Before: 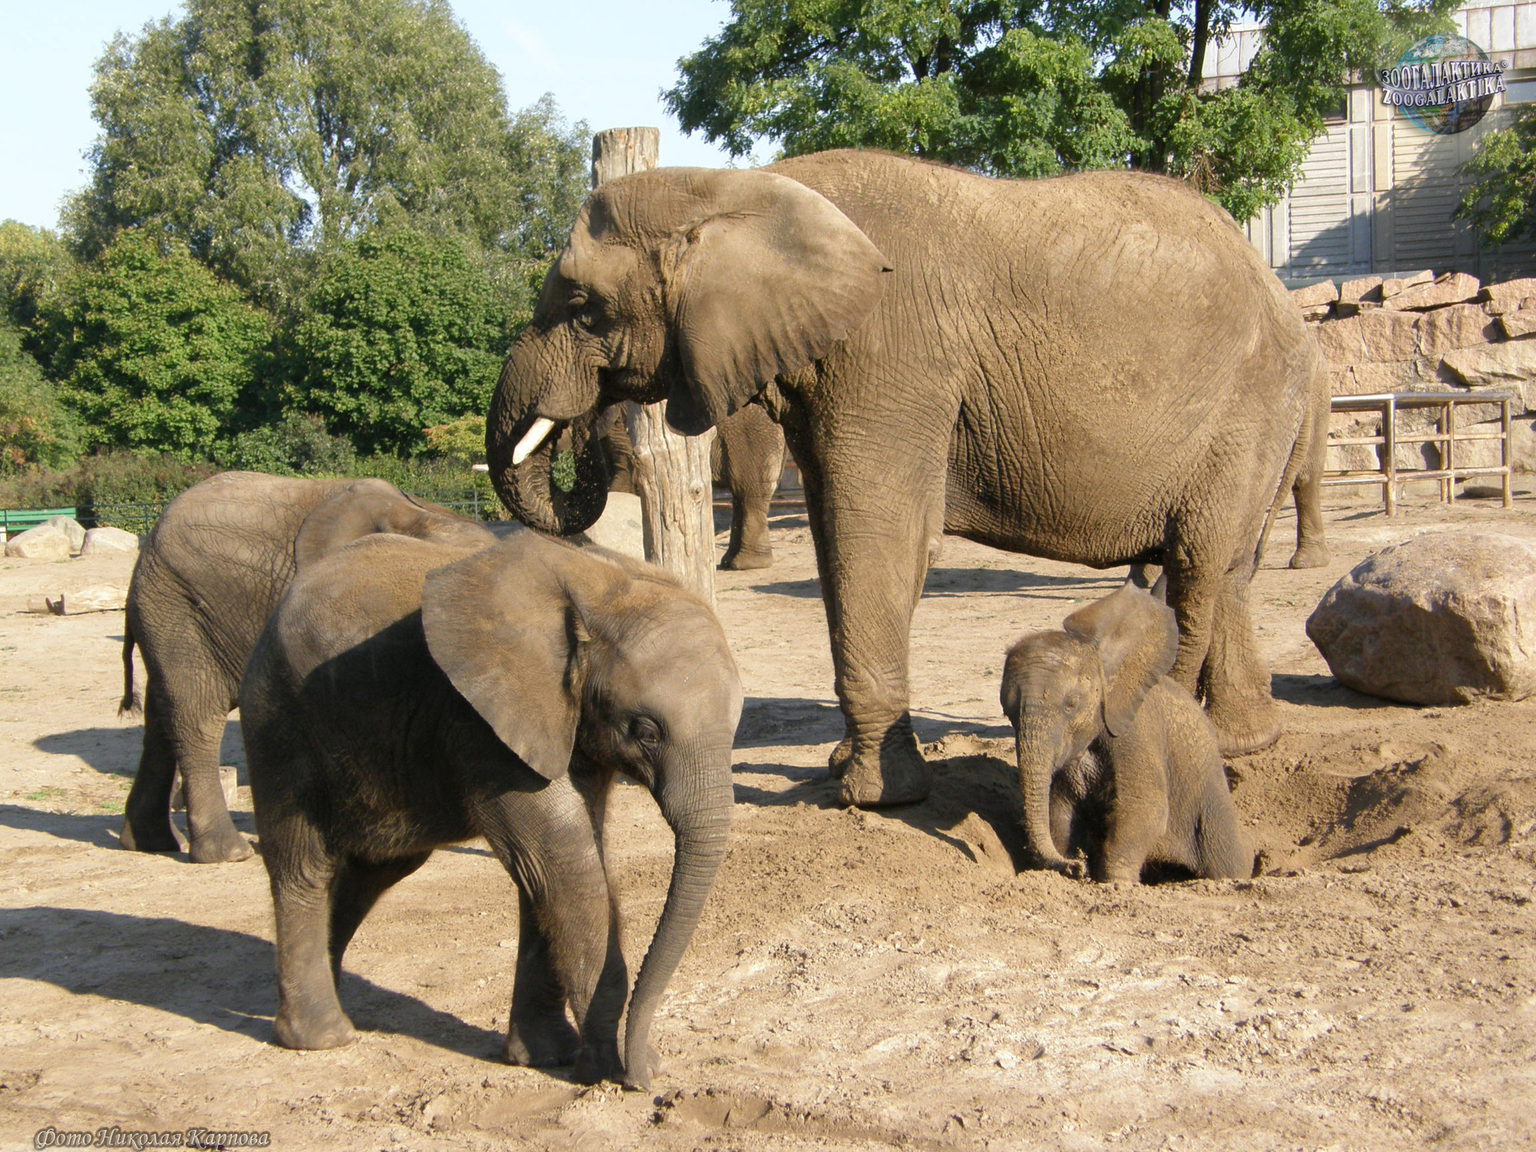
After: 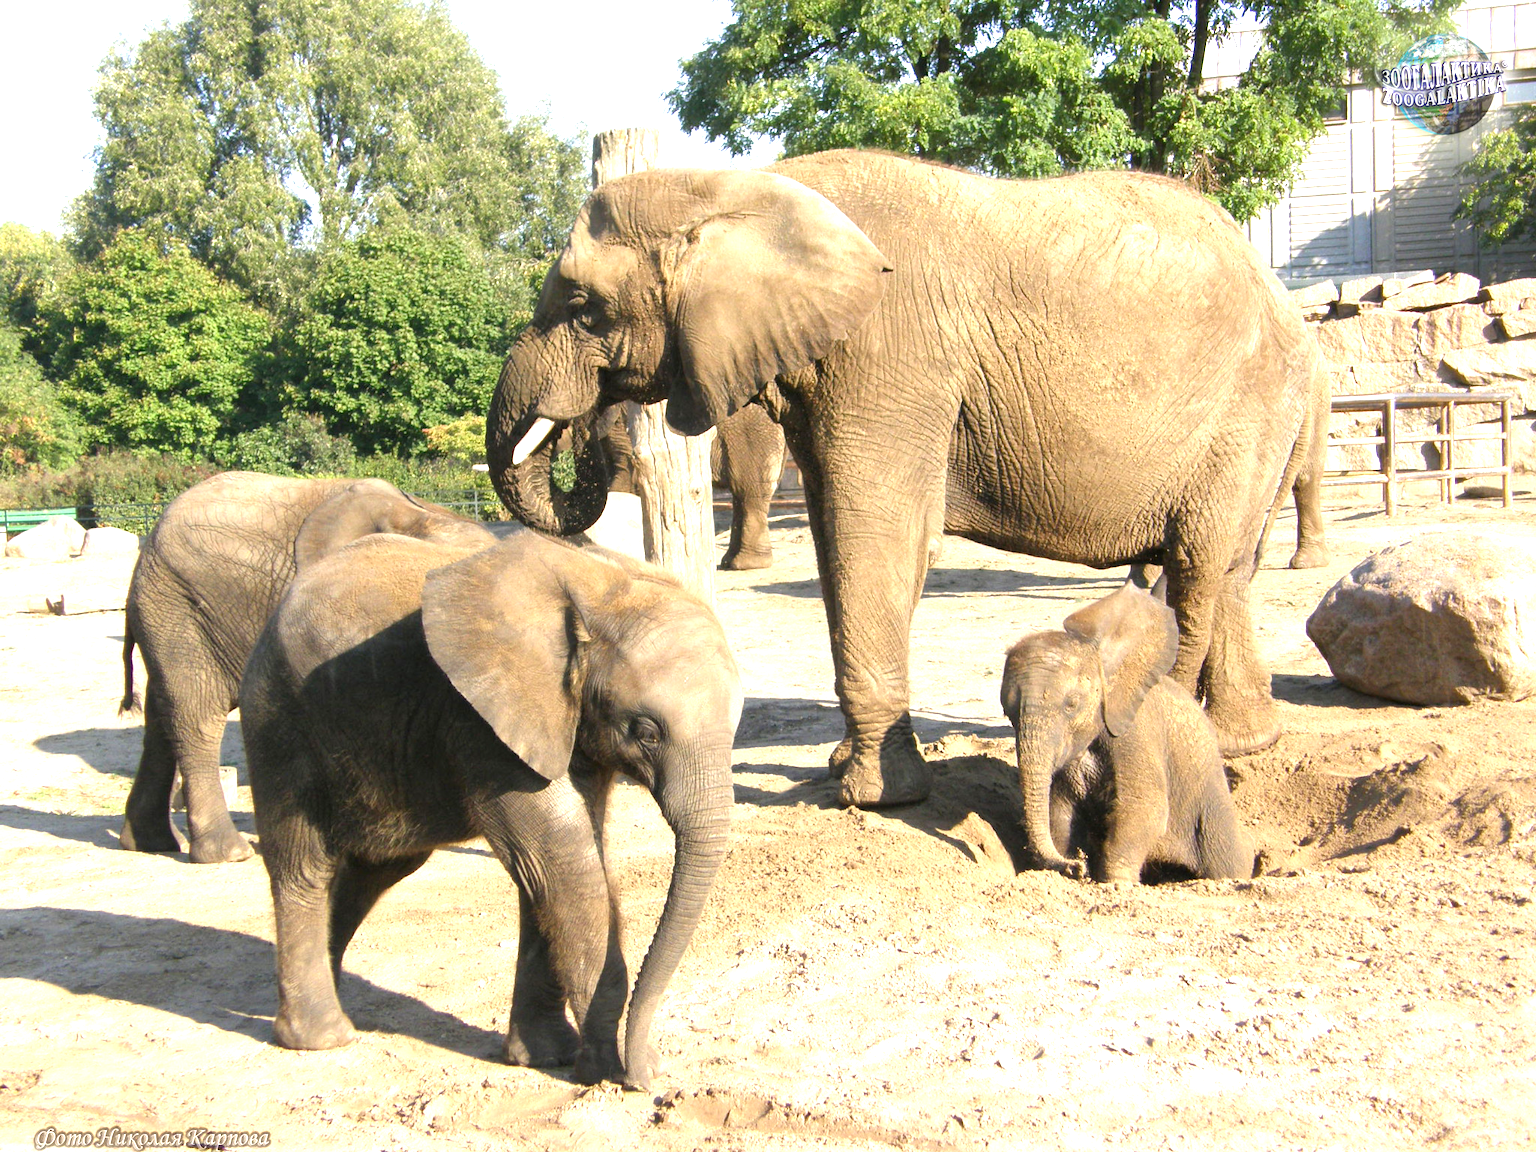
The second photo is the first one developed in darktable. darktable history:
exposure: exposure 1.164 EV, compensate exposure bias true, compensate highlight preservation false
